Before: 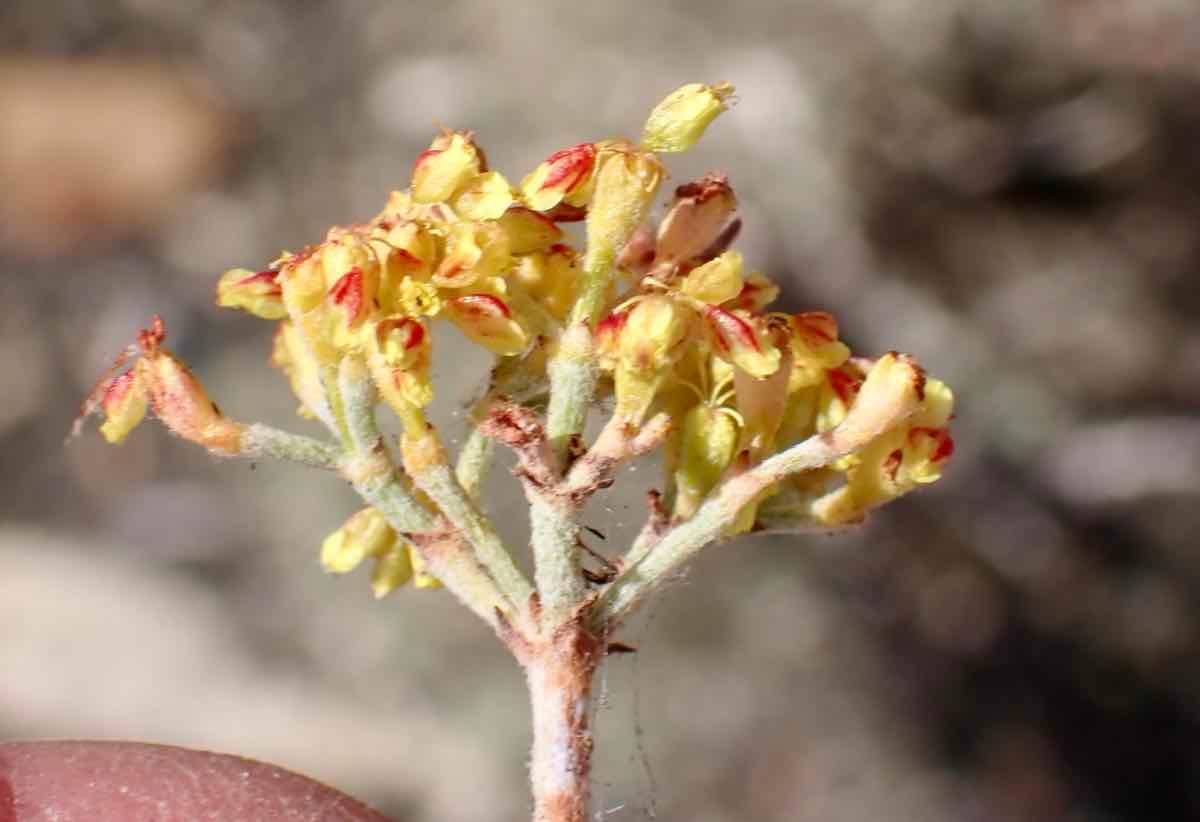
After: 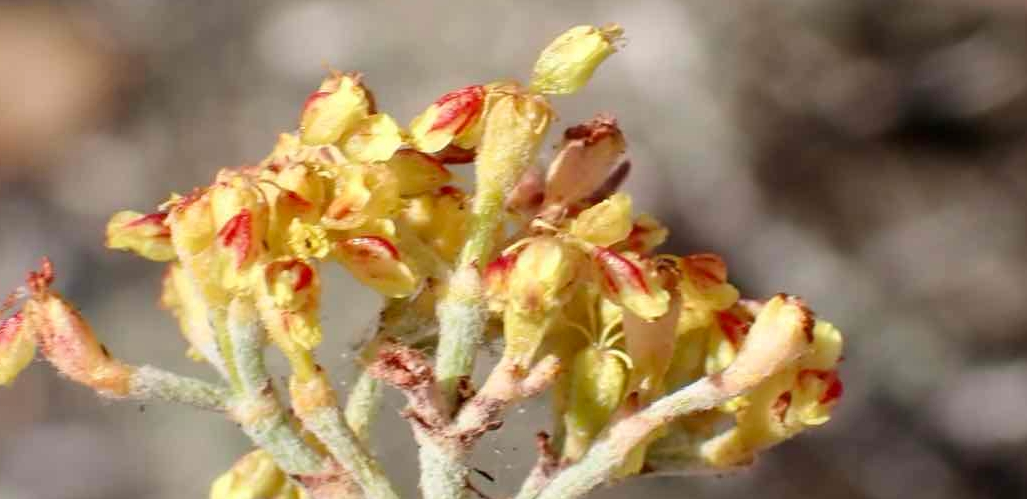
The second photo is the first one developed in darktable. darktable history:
crop and rotate: left 9.331%, top 7.269%, right 5.057%, bottom 31.928%
